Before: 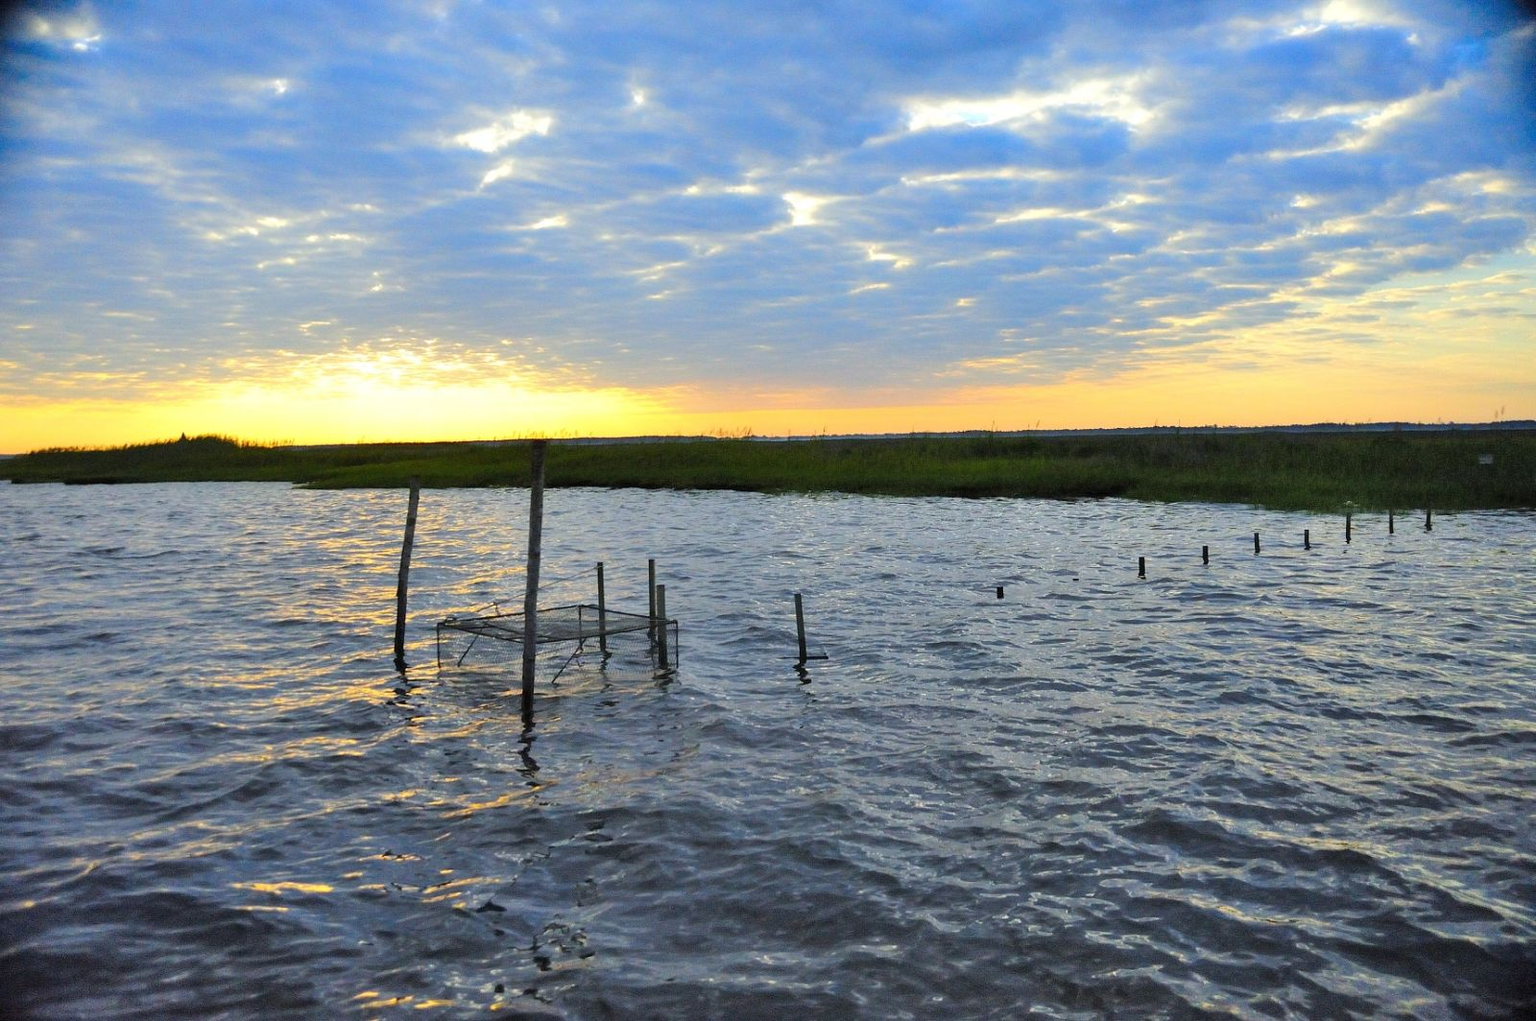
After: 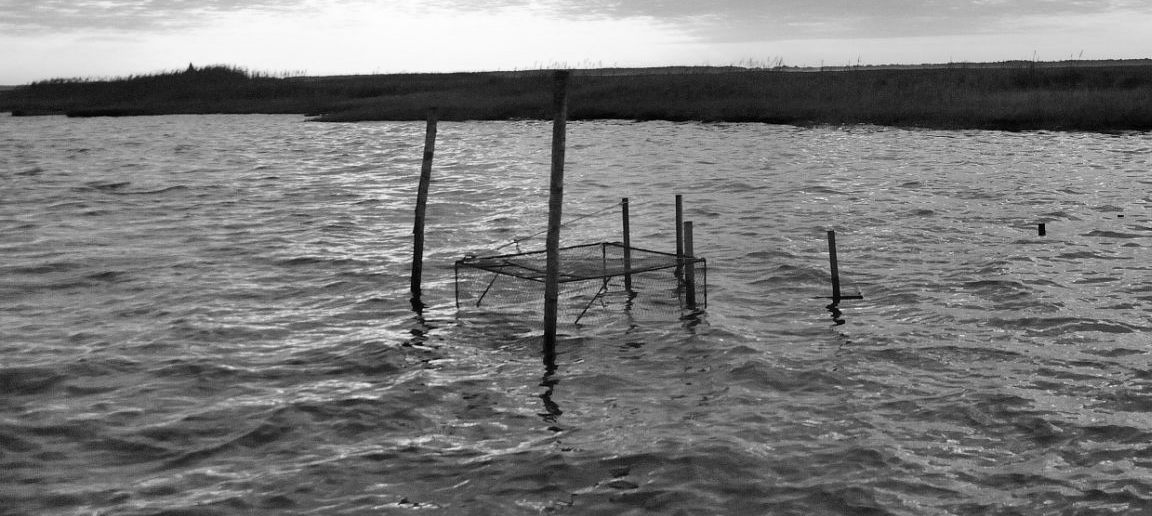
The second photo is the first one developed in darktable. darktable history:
monochrome: on, module defaults
crop: top 36.498%, right 27.964%, bottom 14.995%
rgb levels: mode RGB, independent channels, levels [[0, 0.5, 1], [0, 0.521, 1], [0, 0.536, 1]]
